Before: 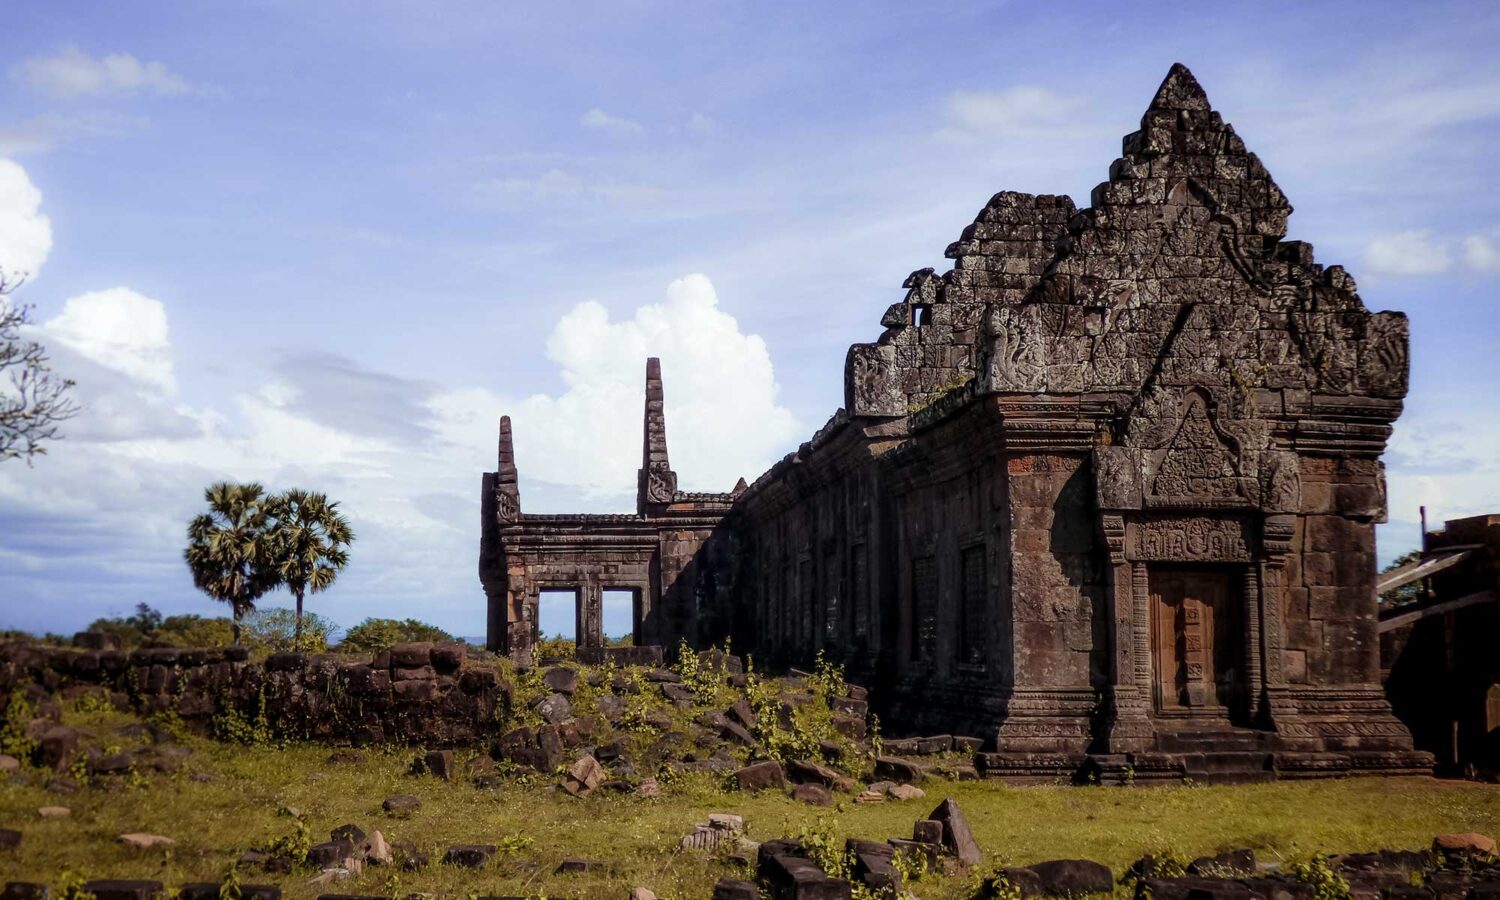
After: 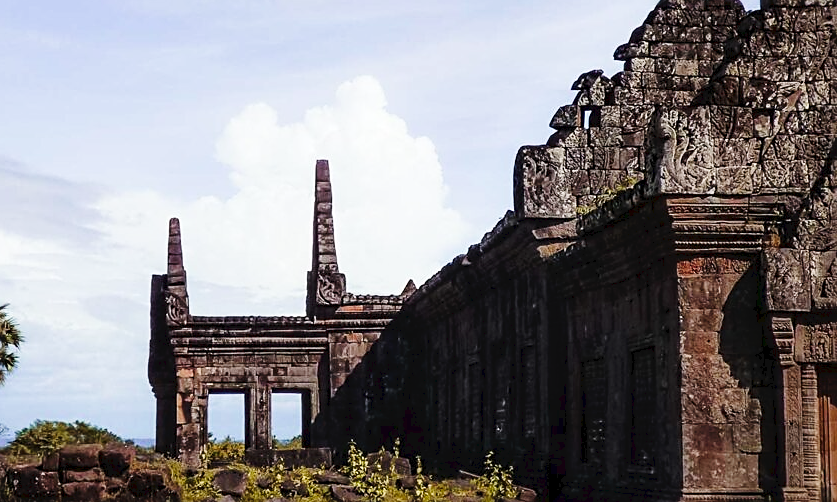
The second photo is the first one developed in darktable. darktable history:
crop and rotate: left 22.13%, top 22.054%, right 22.026%, bottom 22.102%
tone curve: curves: ch0 [(0, 0) (0.003, 0.04) (0.011, 0.04) (0.025, 0.043) (0.044, 0.049) (0.069, 0.066) (0.1, 0.095) (0.136, 0.121) (0.177, 0.154) (0.224, 0.211) (0.277, 0.281) (0.335, 0.358) (0.399, 0.452) (0.468, 0.54) (0.543, 0.628) (0.623, 0.721) (0.709, 0.801) (0.801, 0.883) (0.898, 0.948) (1, 1)], preserve colors none
sharpen: on, module defaults
